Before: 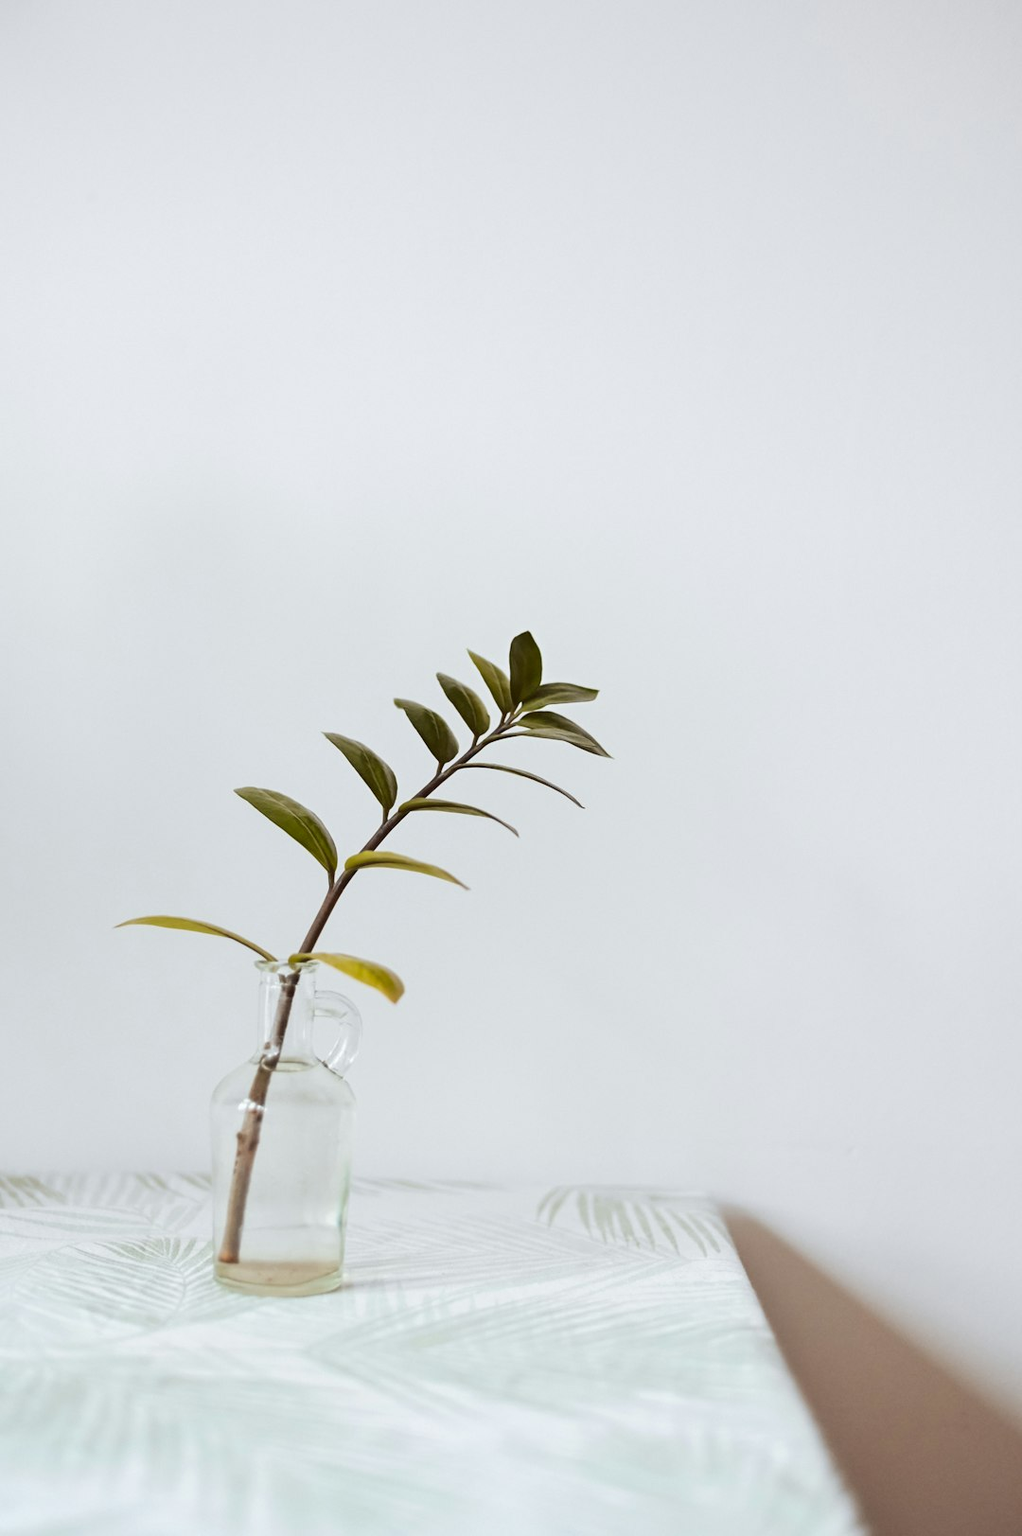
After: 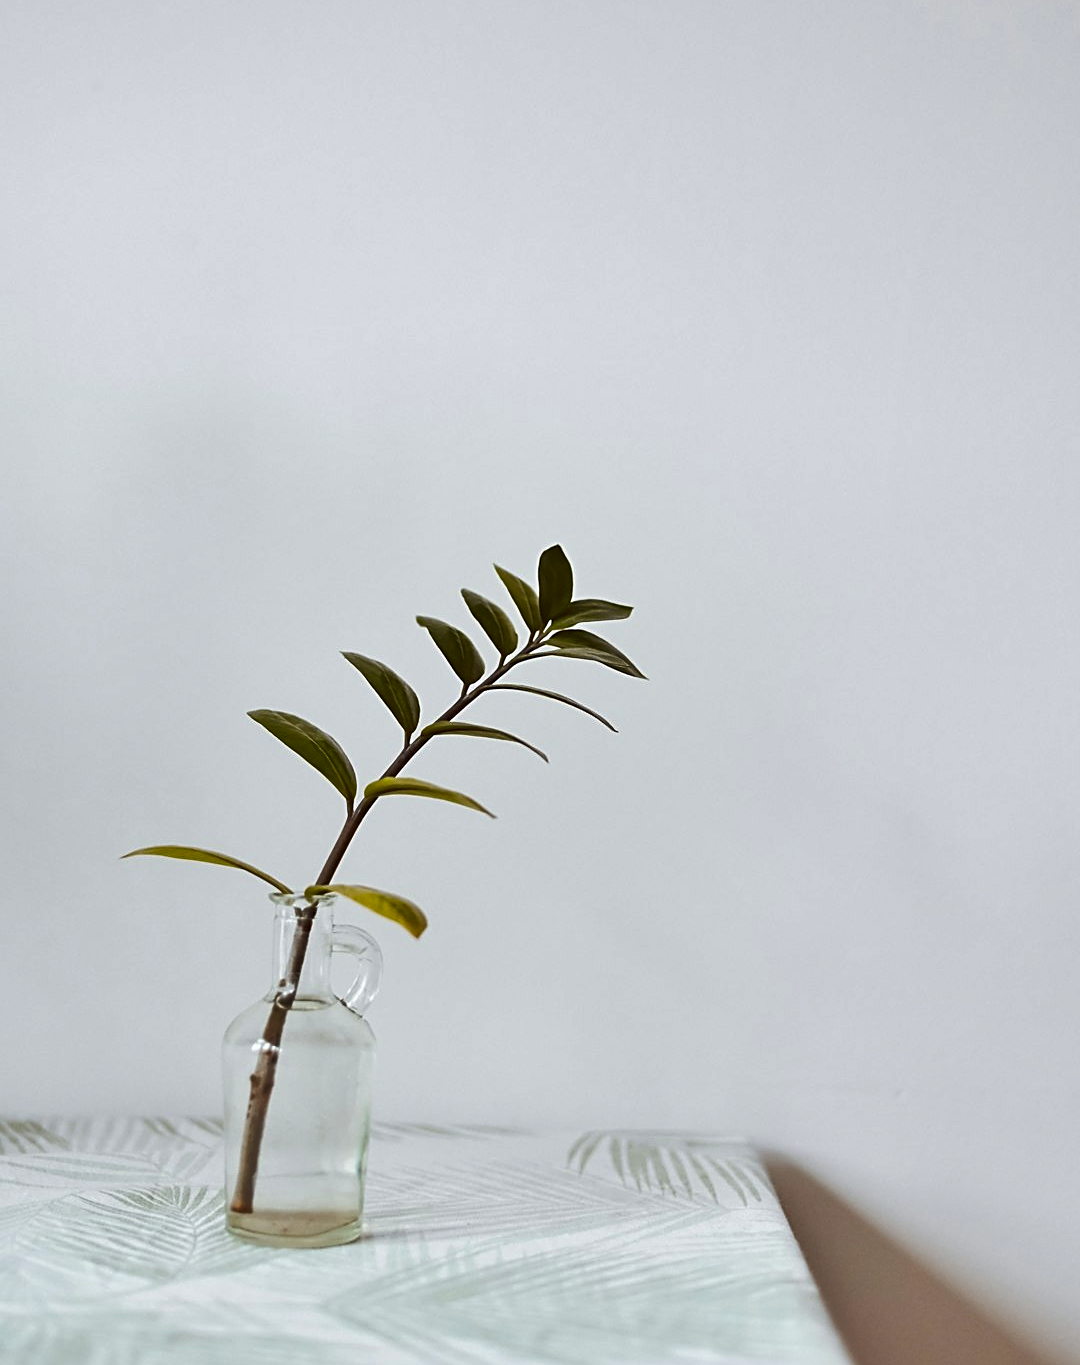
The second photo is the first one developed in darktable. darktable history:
crop: top 7.573%, bottom 8.31%
sharpen: on, module defaults
shadows and highlights: shadows 52.69, soften with gaussian
